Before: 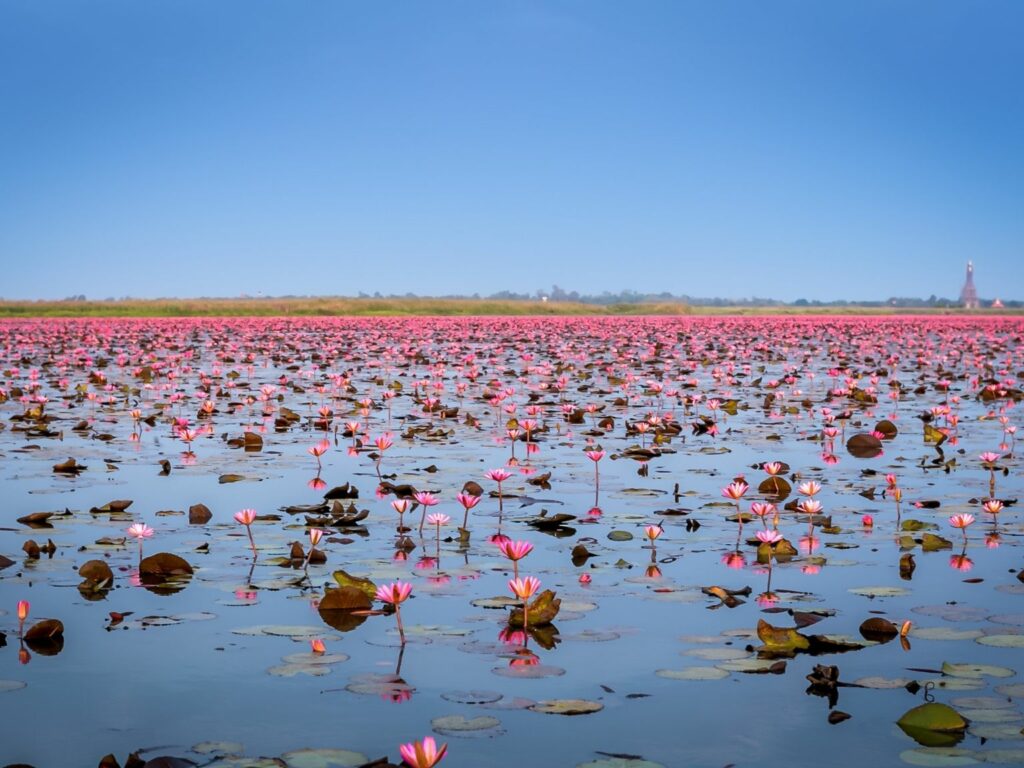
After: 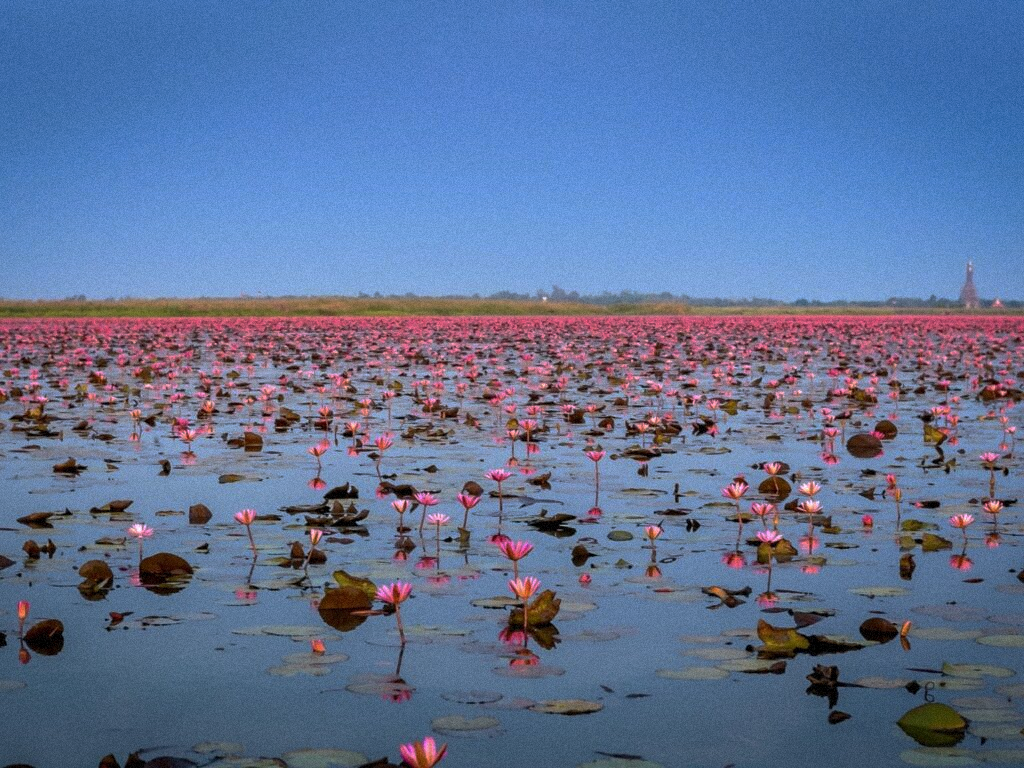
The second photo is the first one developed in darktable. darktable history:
grain: mid-tones bias 0%
base curve: curves: ch0 [(0, 0) (0.595, 0.418) (1, 1)], preserve colors none
